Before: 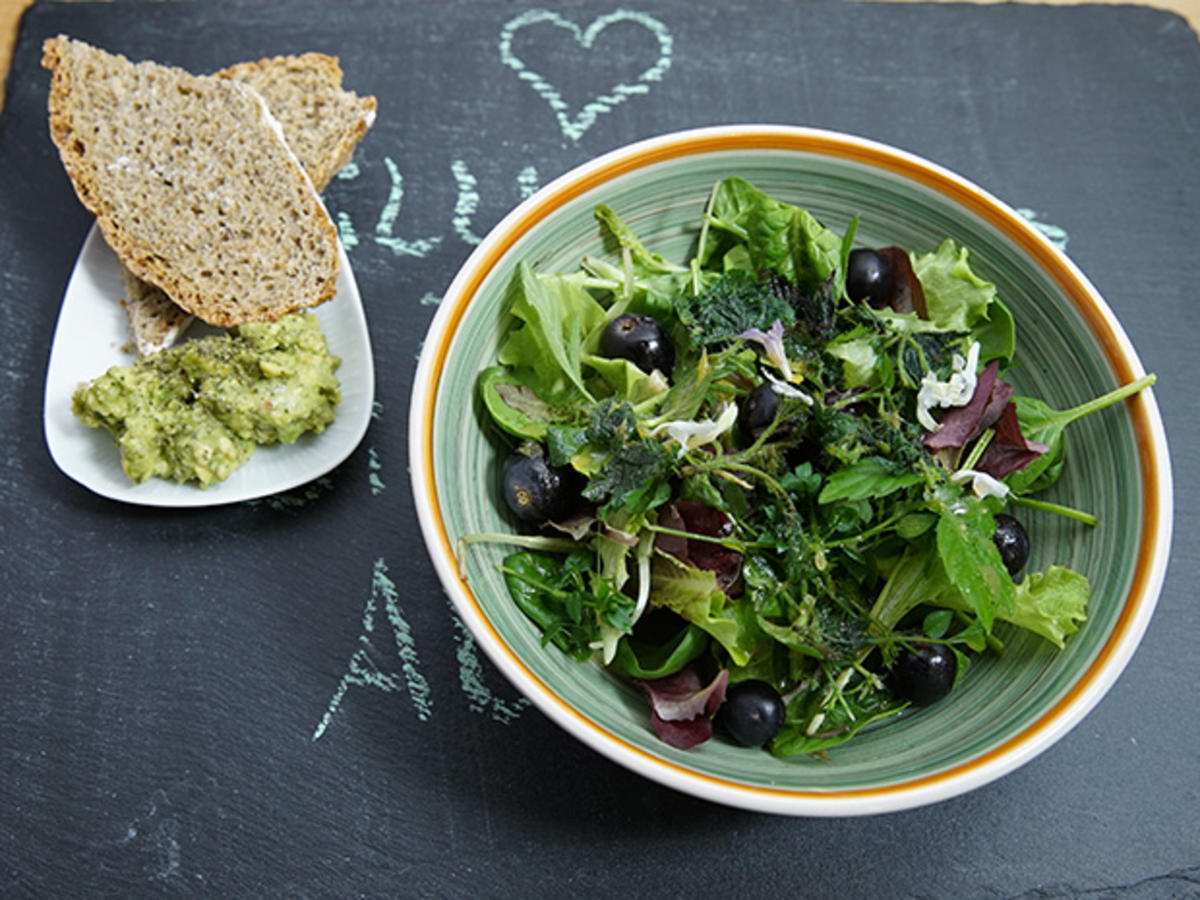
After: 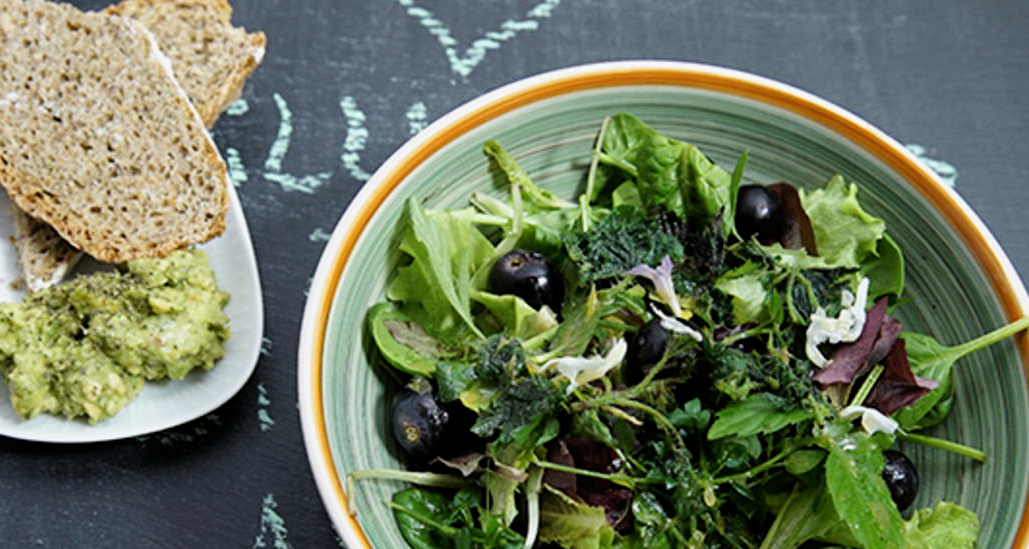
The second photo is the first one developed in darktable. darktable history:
crop and rotate: left 9.321%, top 7.191%, right 4.874%, bottom 31.776%
filmic rgb: black relative exposure -12.72 EV, white relative exposure 2.81 EV, threshold 2.99 EV, target black luminance 0%, hardness 8.55, latitude 70.48%, contrast 1.134, shadows ↔ highlights balance -1.12%, enable highlight reconstruction true
